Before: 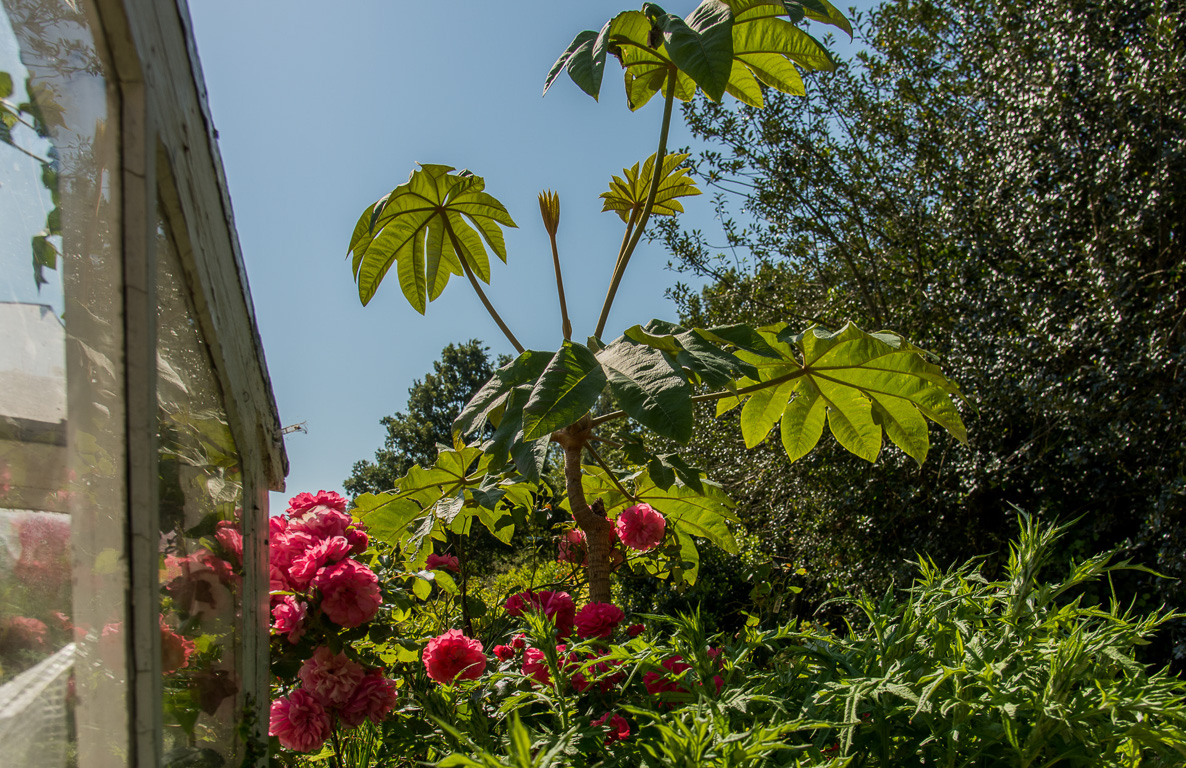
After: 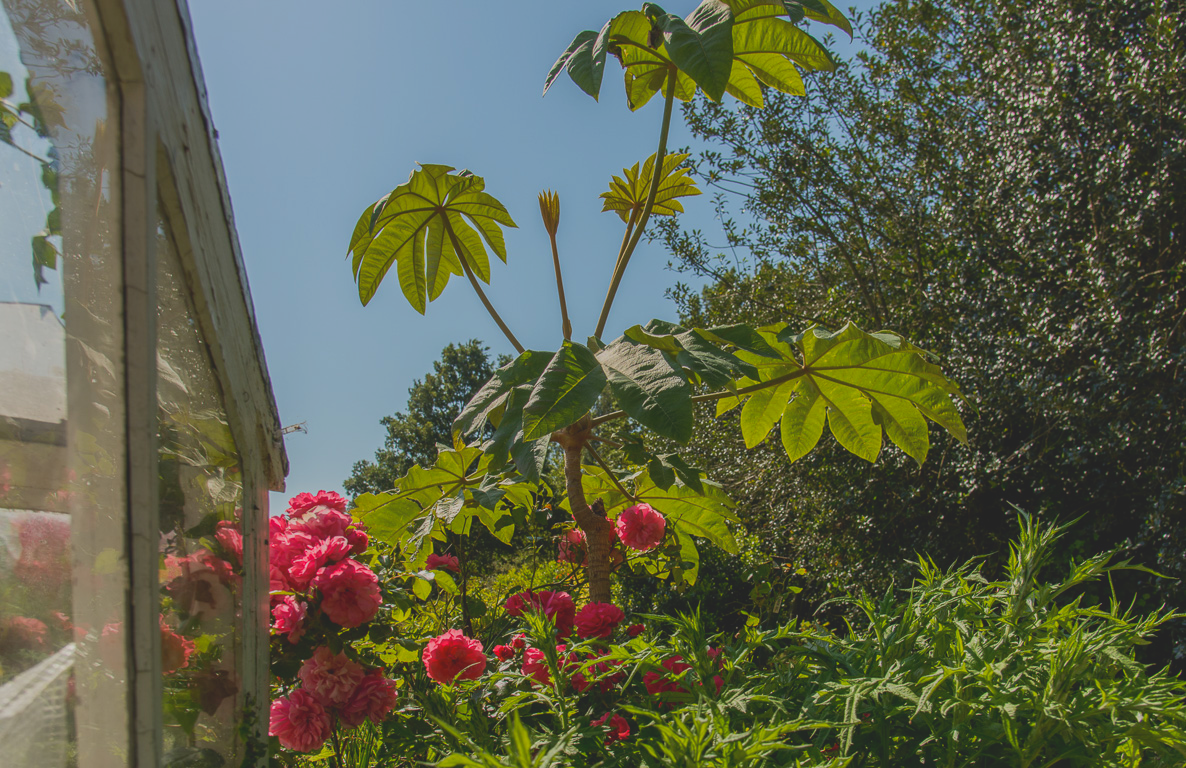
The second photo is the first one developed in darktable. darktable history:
contrast brightness saturation: contrast -0.274
